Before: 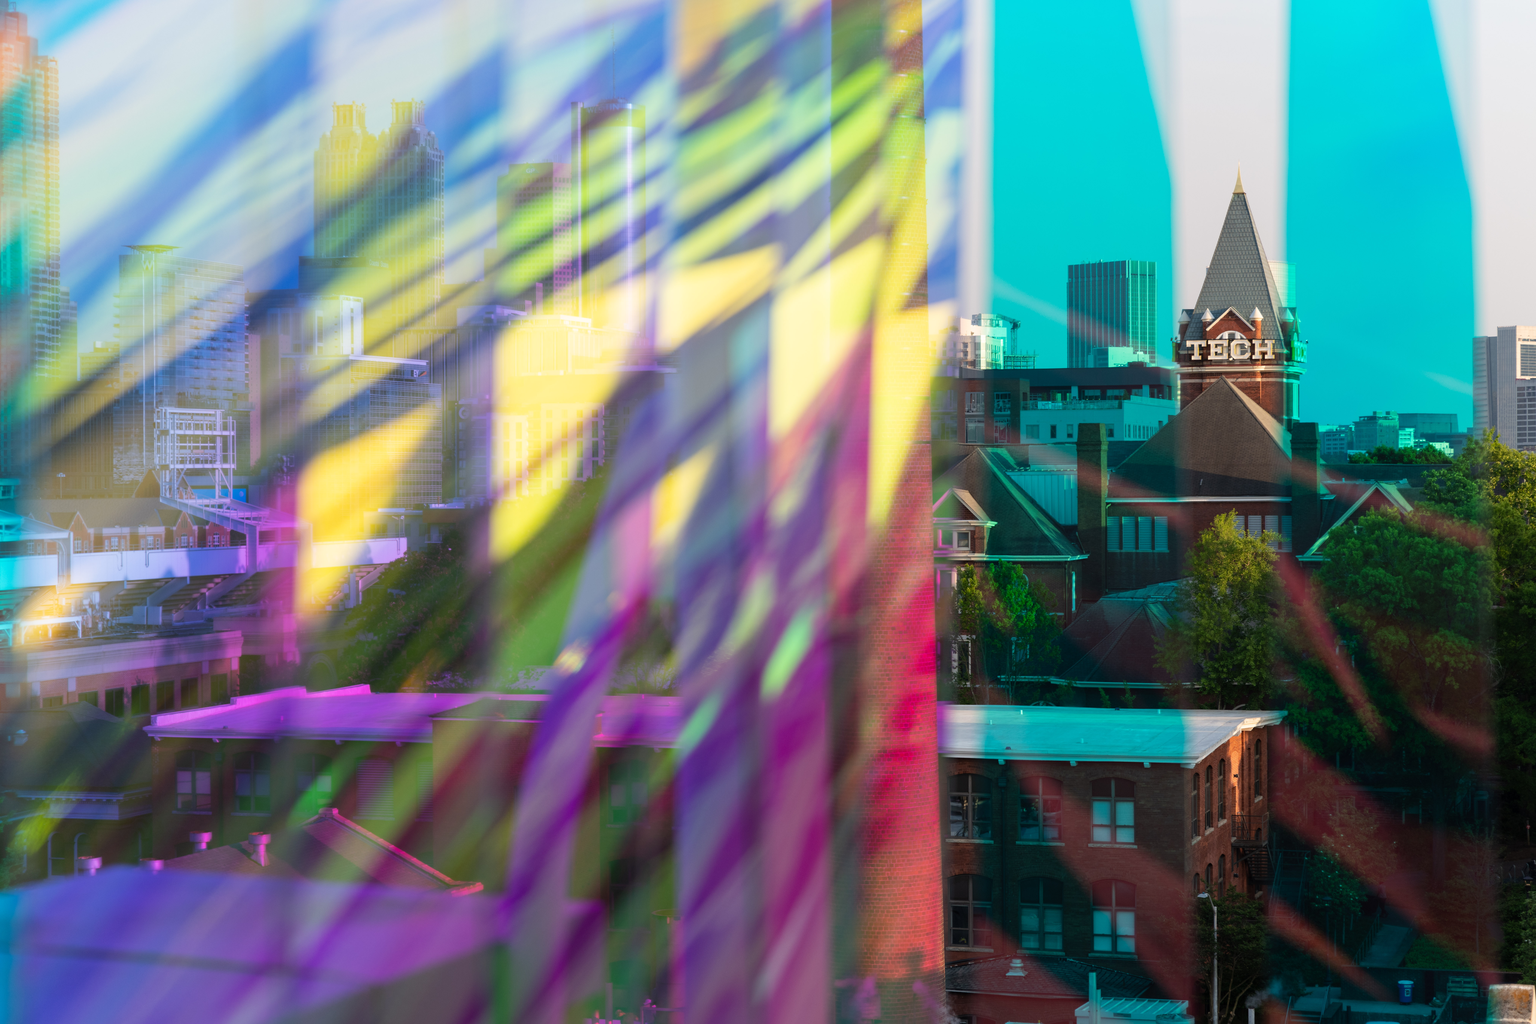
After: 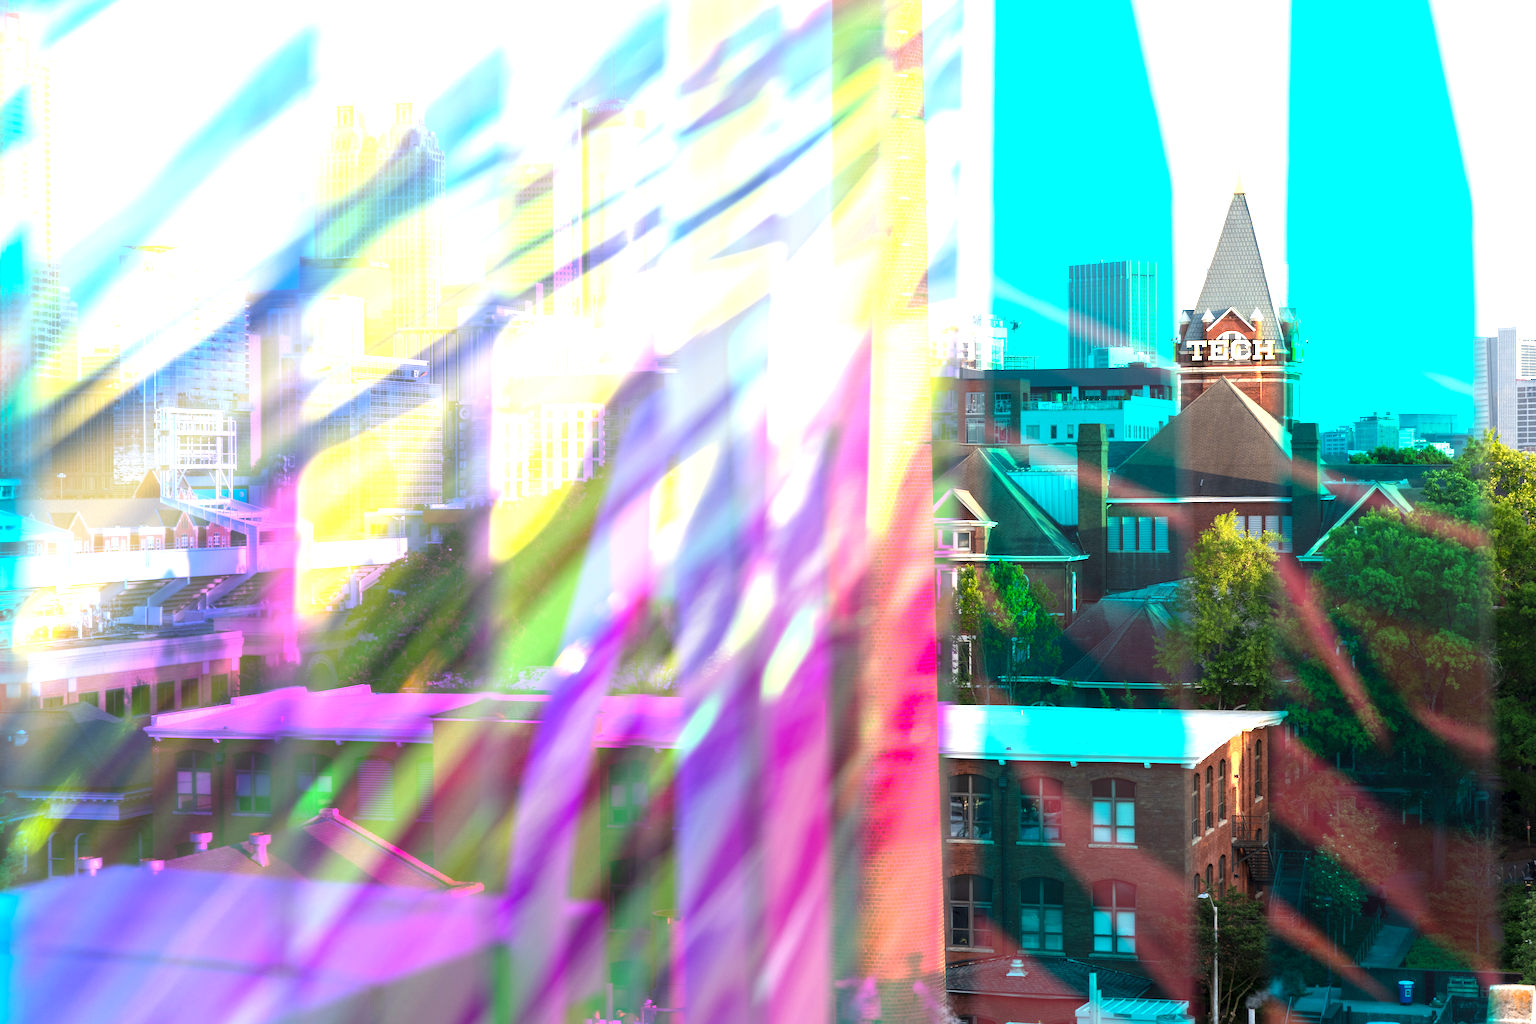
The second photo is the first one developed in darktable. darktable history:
exposure: black level correction 0.001, exposure 1.655 EV, compensate exposure bias true, compensate highlight preservation false
